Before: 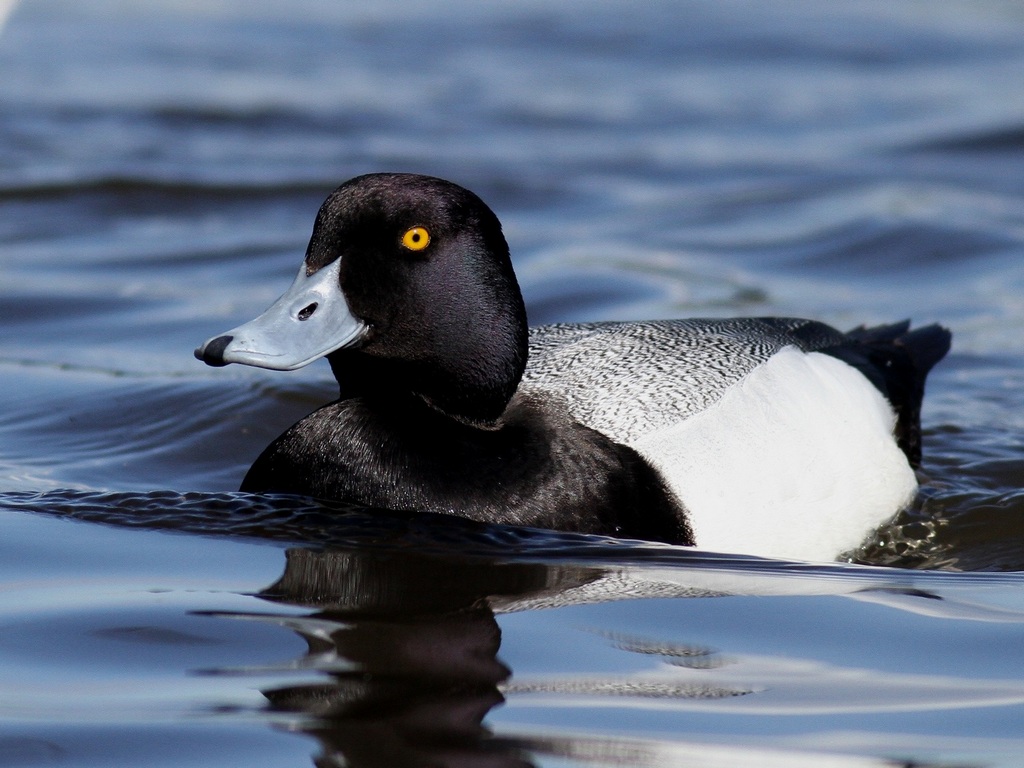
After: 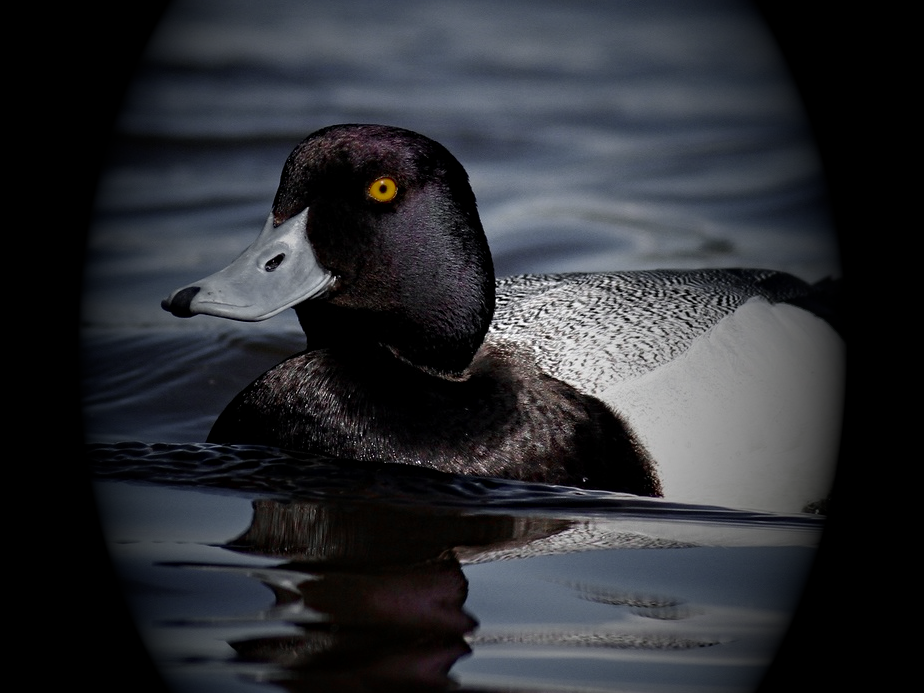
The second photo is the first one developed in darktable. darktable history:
crop: left 3.305%, top 6.436%, right 6.389%, bottom 3.258%
contrast equalizer: y [[0.5, 0.501, 0.525, 0.597, 0.58, 0.514], [0.5 ×6], [0.5 ×6], [0 ×6], [0 ×6]]
color zones: curves: ch0 [(0, 0.48) (0.209, 0.398) (0.305, 0.332) (0.429, 0.493) (0.571, 0.5) (0.714, 0.5) (0.857, 0.5) (1, 0.48)]; ch1 [(0, 0.736) (0.143, 0.625) (0.225, 0.371) (0.429, 0.256) (0.571, 0.241) (0.714, 0.213) (0.857, 0.48) (1, 0.736)]; ch2 [(0, 0.448) (0.143, 0.498) (0.286, 0.5) (0.429, 0.5) (0.571, 0.5) (0.714, 0.5) (0.857, 0.5) (1, 0.448)]
vignetting: fall-off start 15.9%, fall-off radius 100%, brightness -1, saturation 0.5, width/height ratio 0.719
